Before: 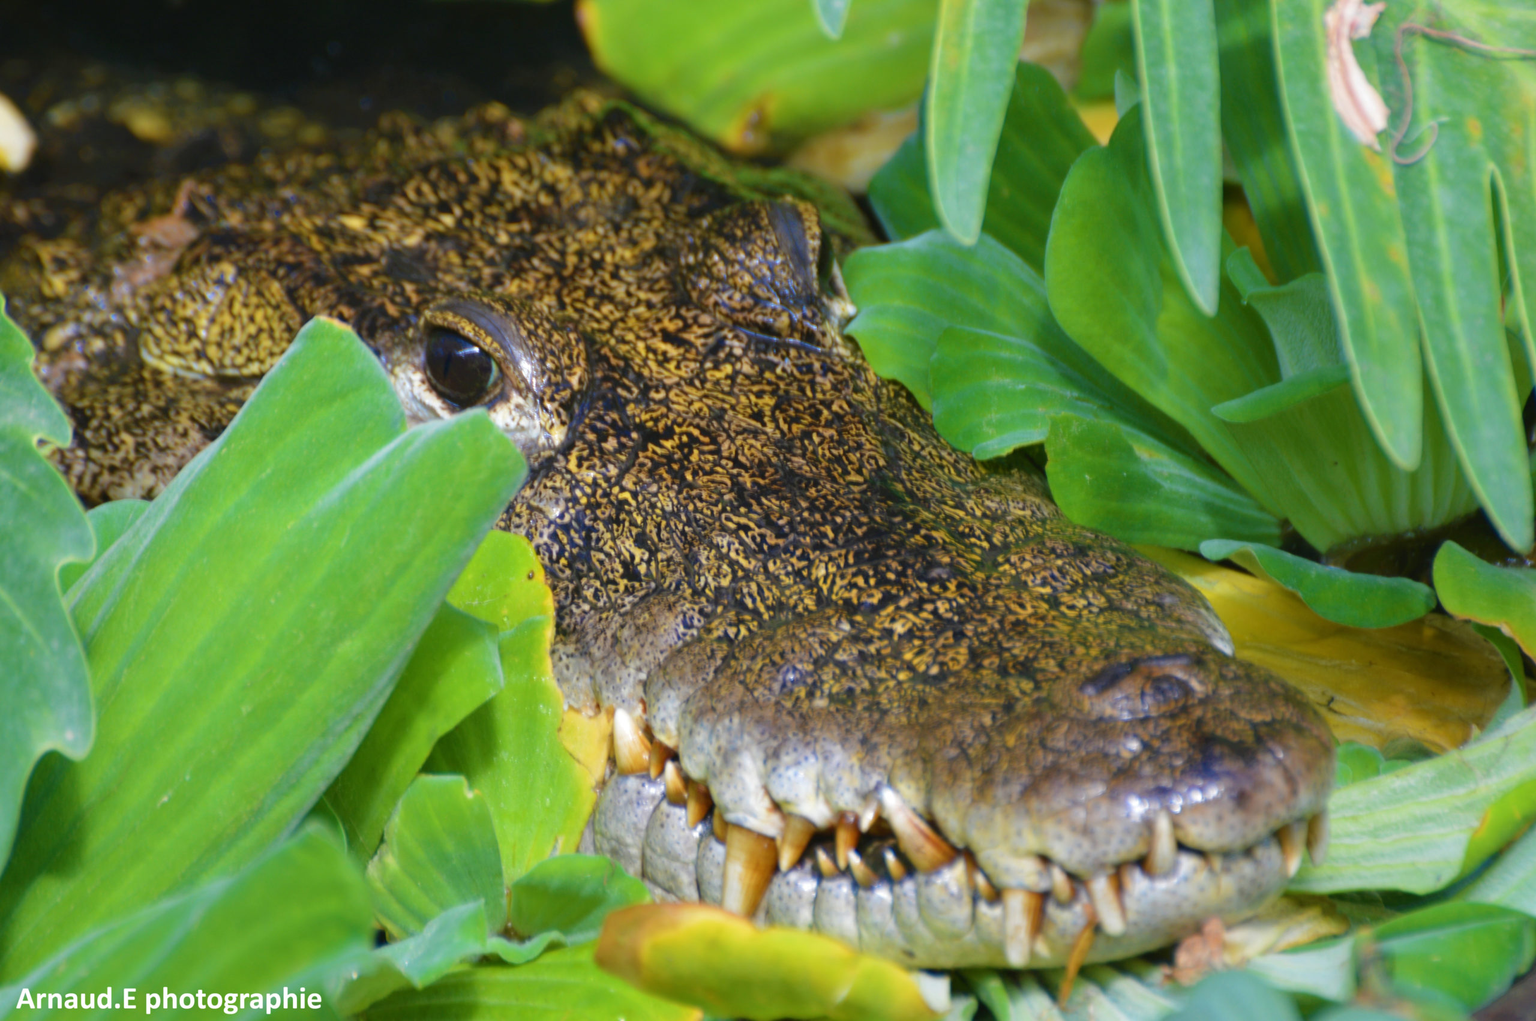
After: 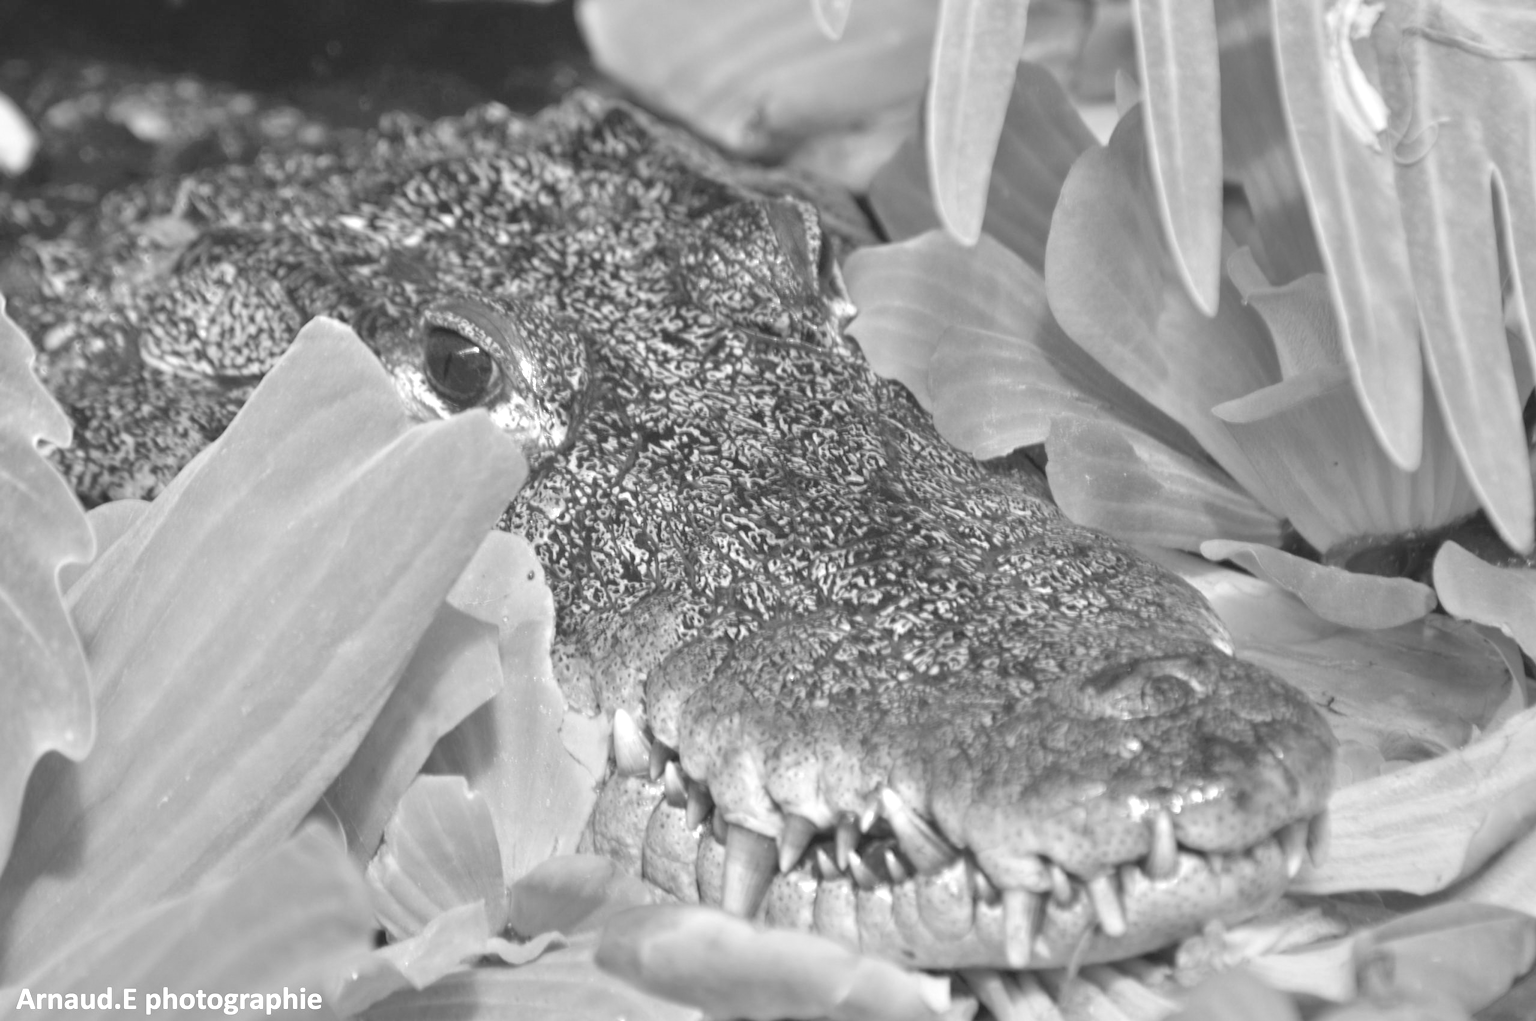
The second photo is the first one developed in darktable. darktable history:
tone equalizer: -8 EV 2 EV, -7 EV 2 EV, -6 EV 2 EV, -5 EV 2 EV, -4 EV 2 EV, -3 EV 1.5 EV, -2 EV 1 EV, -1 EV 0.5 EV
monochrome: on, module defaults
